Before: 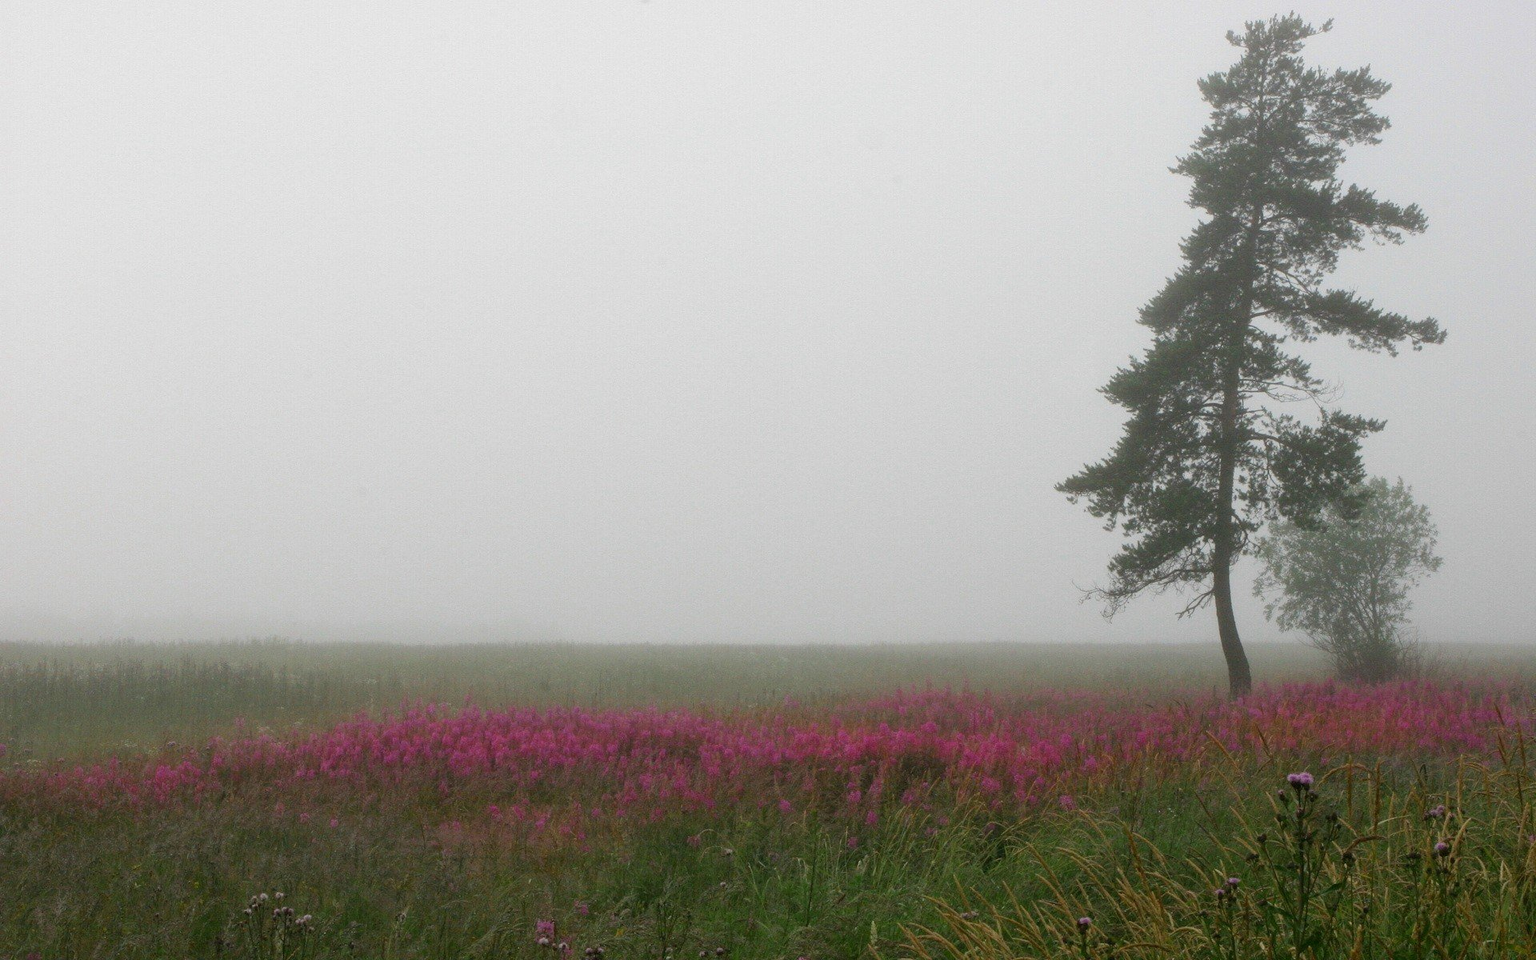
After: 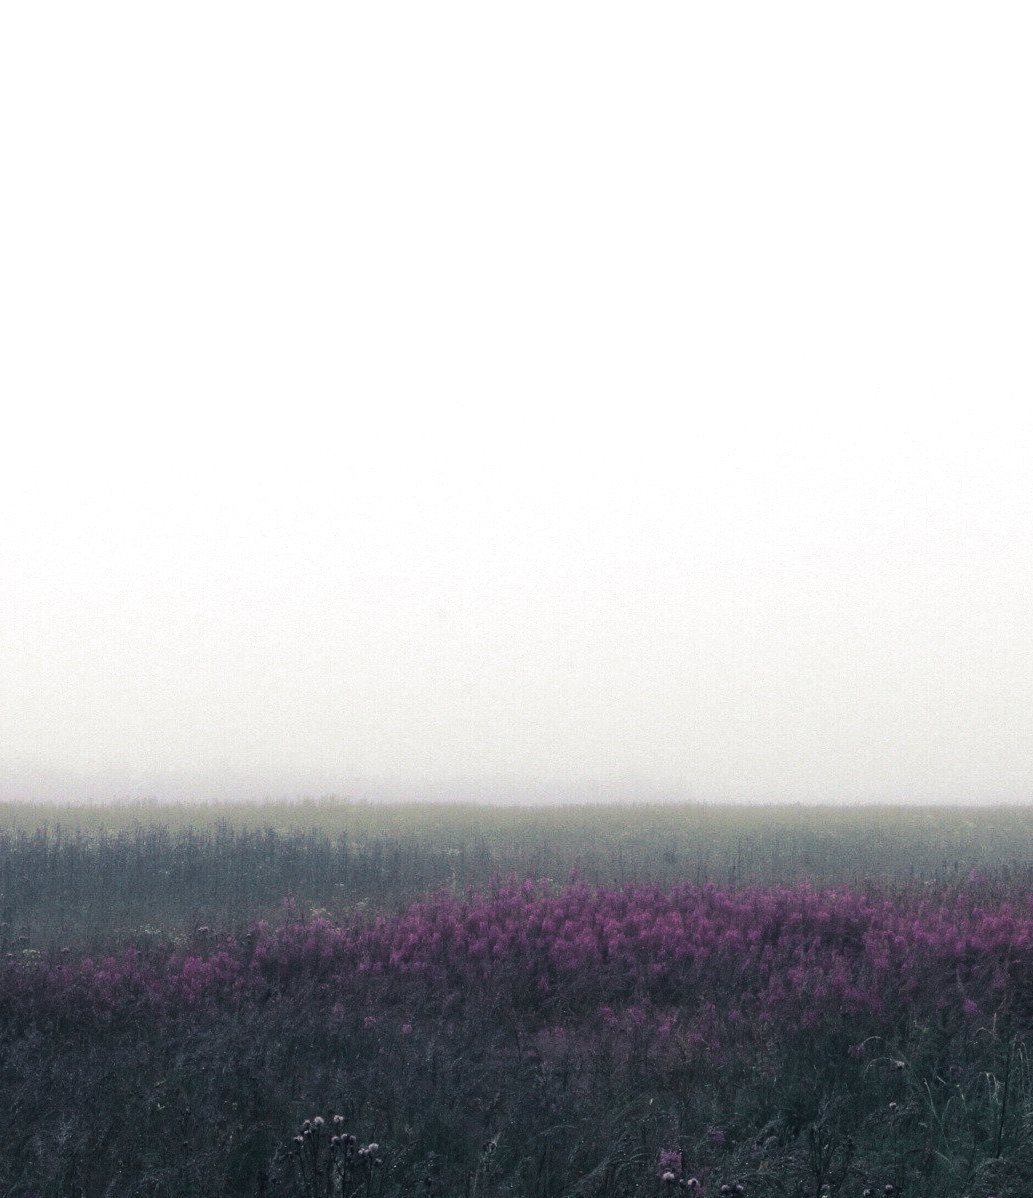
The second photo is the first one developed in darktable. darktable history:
crop: left 0.587%, right 45.588%, bottom 0.086%
split-toning: shadows › hue 230.4°
color balance rgb: shadows lift › chroma 2%, shadows lift › hue 135.47°, highlights gain › chroma 2%, highlights gain › hue 291.01°, global offset › luminance 0.5%, perceptual saturation grading › global saturation -10.8%, perceptual saturation grading › highlights -26.83%, perceptual saturation grading › shadows 21.25%, perceptual brilliance grading › highlights 17.77%, perceptual brilliance grading › mid-tones 31.71%, perceptual brilliance grading › shadows -31.01%, global vibrance 24.91%
